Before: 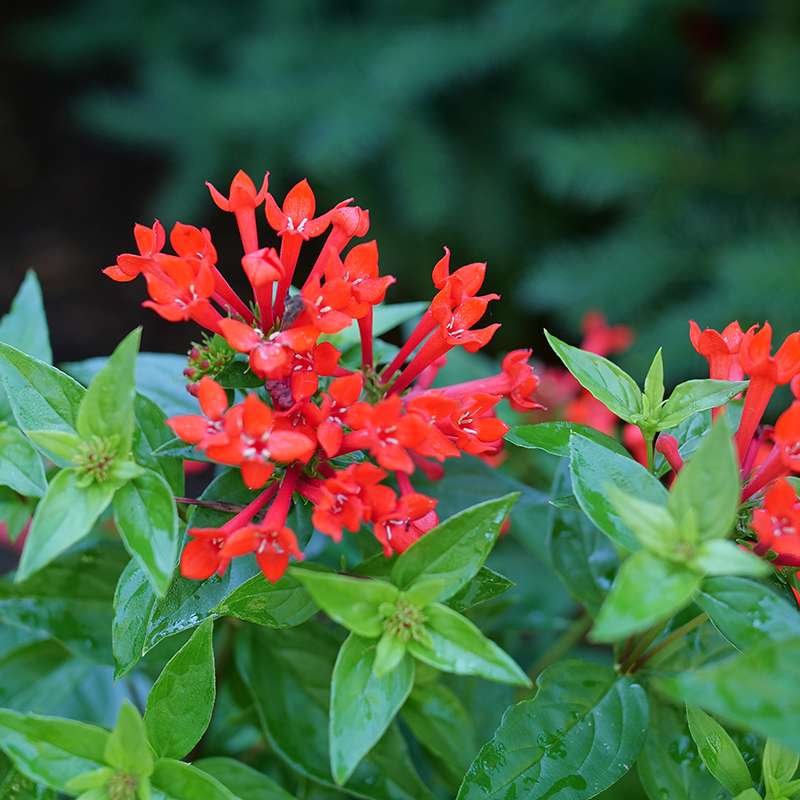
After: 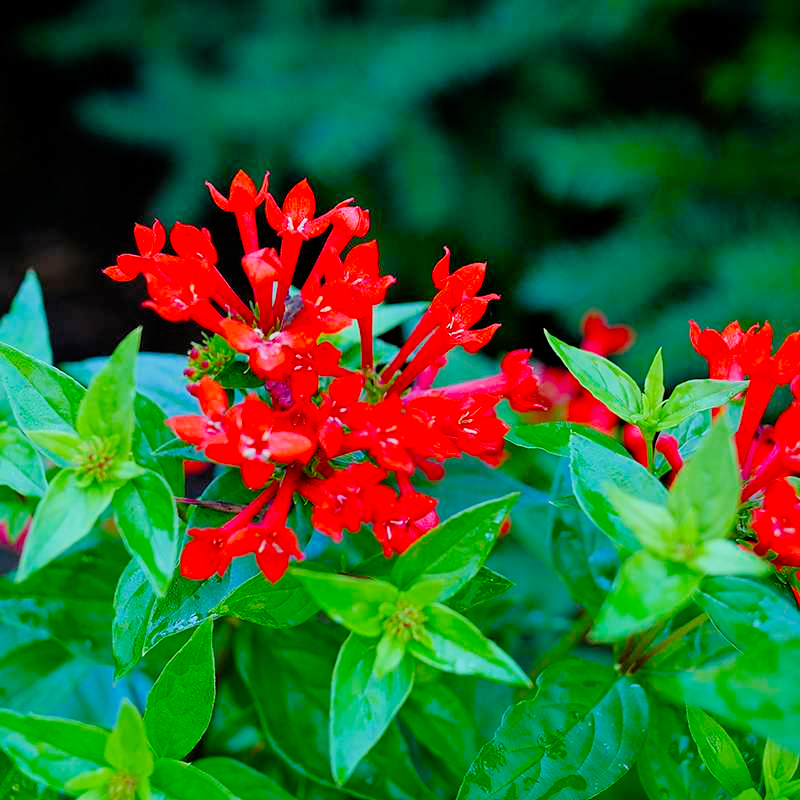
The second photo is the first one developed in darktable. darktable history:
tone equalizer: on, module defaults
color balance rgb: perceptual saturation grading › global saturation 35%, perceptual saturation grading › highlights -30%, perceptual saturation grading › shadows 35%, perceptual brilliance grading › global brilliance 3%, perceptual brilliance grading › highlights -3%, perceptual brilliance grading › shadows 3%
exposure: exposure 0.375 EV, compensate highlight preservation false
color correction: highlights a* -6.69, highlights b* 0.49
filmic rgb: black relative exposure -7.6 EV, white relative exposure 4.64 EV, threshold 3 EV, target black luminance 0%, hardness 3.55, latitude 50.51%, contrast 1.033, highlights saturation mix 10%, shadows ↔ highlights balance -0.198%, color science v4 (2020), enable highlight reconstruction true
